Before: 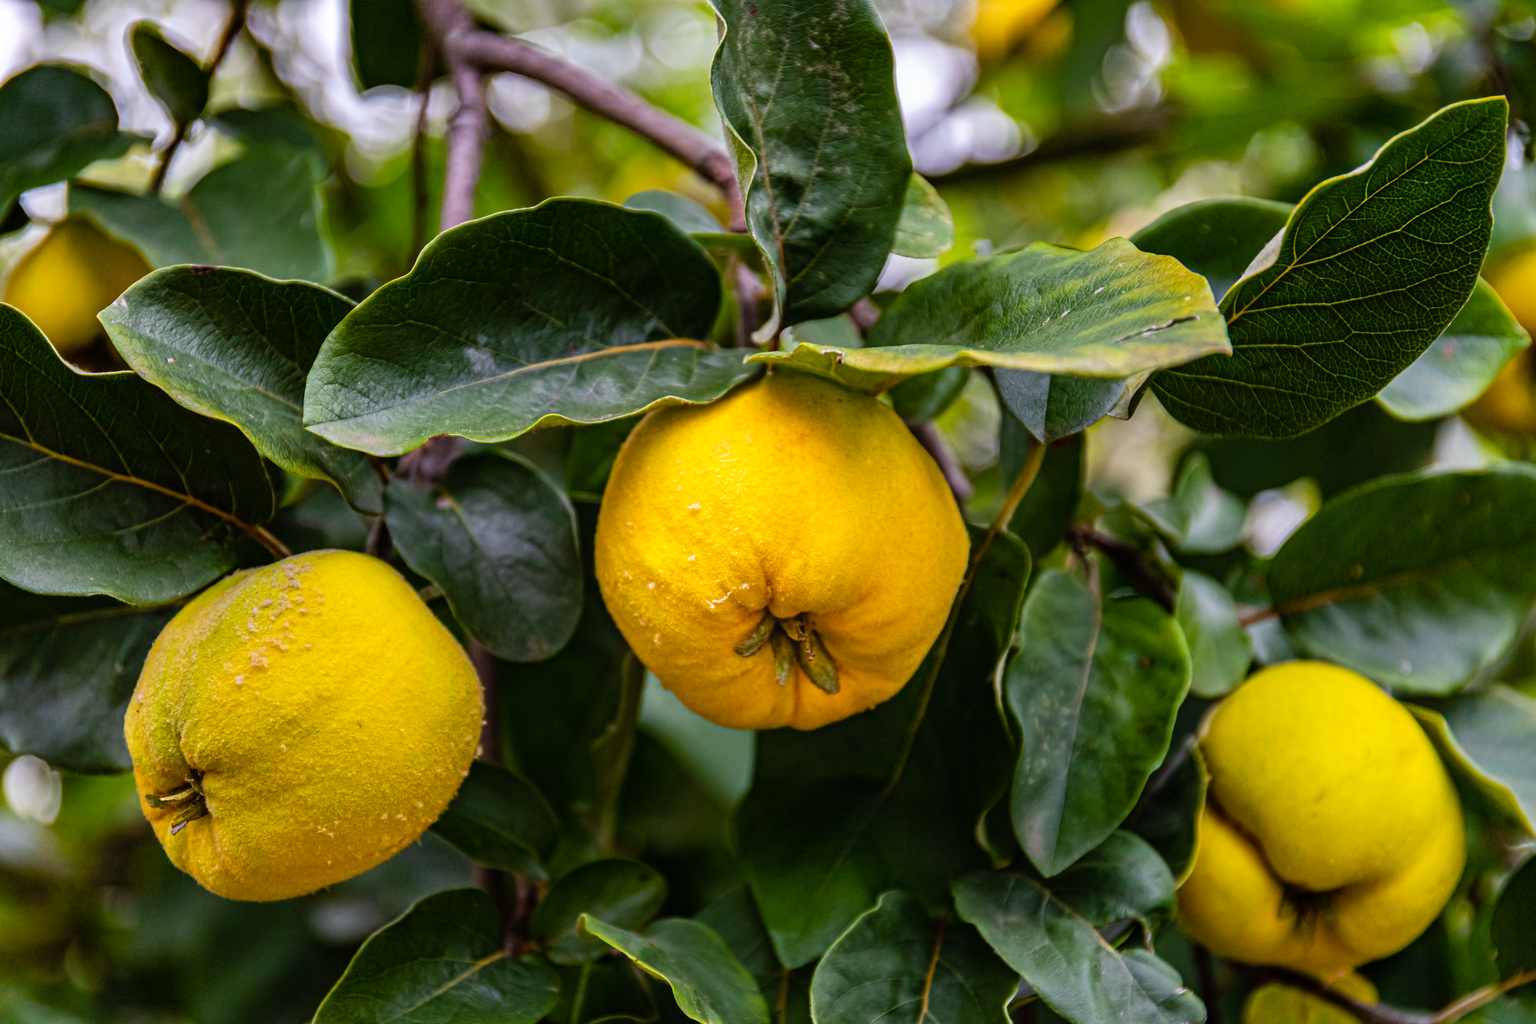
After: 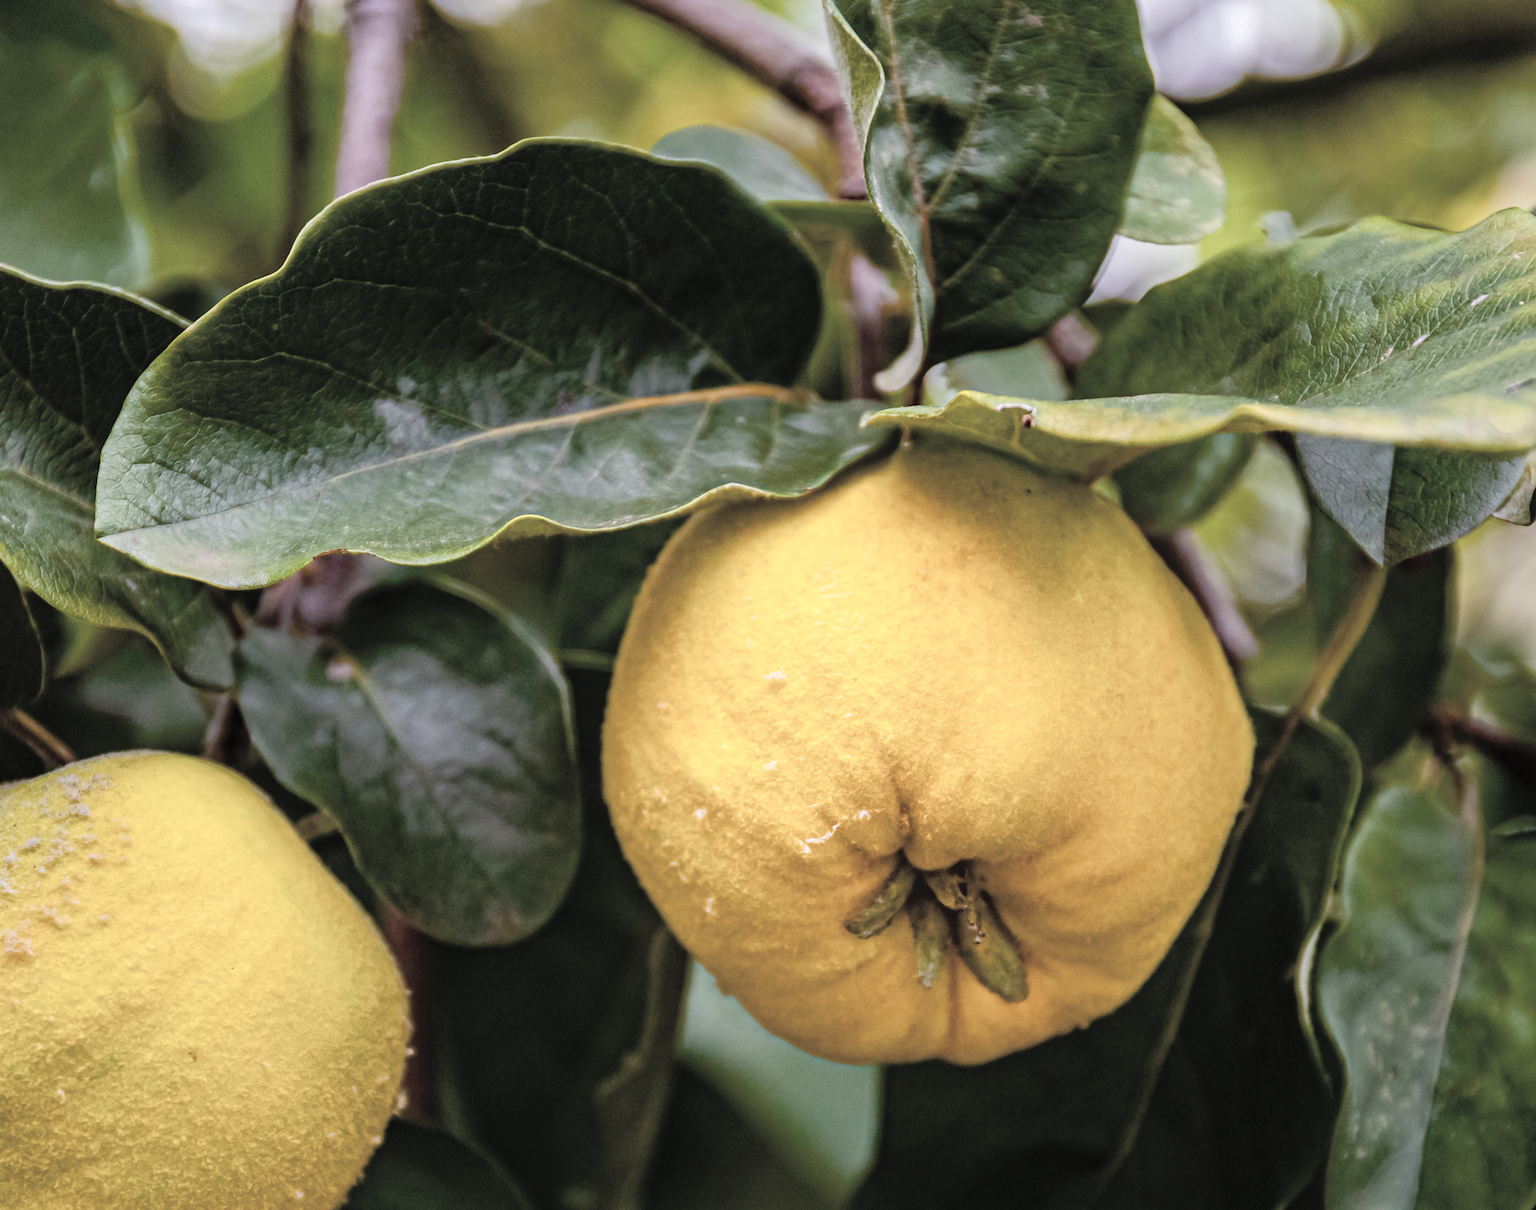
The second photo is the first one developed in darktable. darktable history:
crop: left 16.2%, top 11.516%, right 26.272%, bottom 20.465%
contrast brightness saturation: brightness 0.184, saturation -0.494
color balance rgb: shadows lift › chroma 2.018%, shadows lift › hue 52.89°, perceptual saturation grading › global saturation 20%, perceptual saturation grading › highlights -24.904%, perceptual saturation grading › shadows 25.612%, global vibrance 15.862%, saturation formula JzAzBz (2021)
